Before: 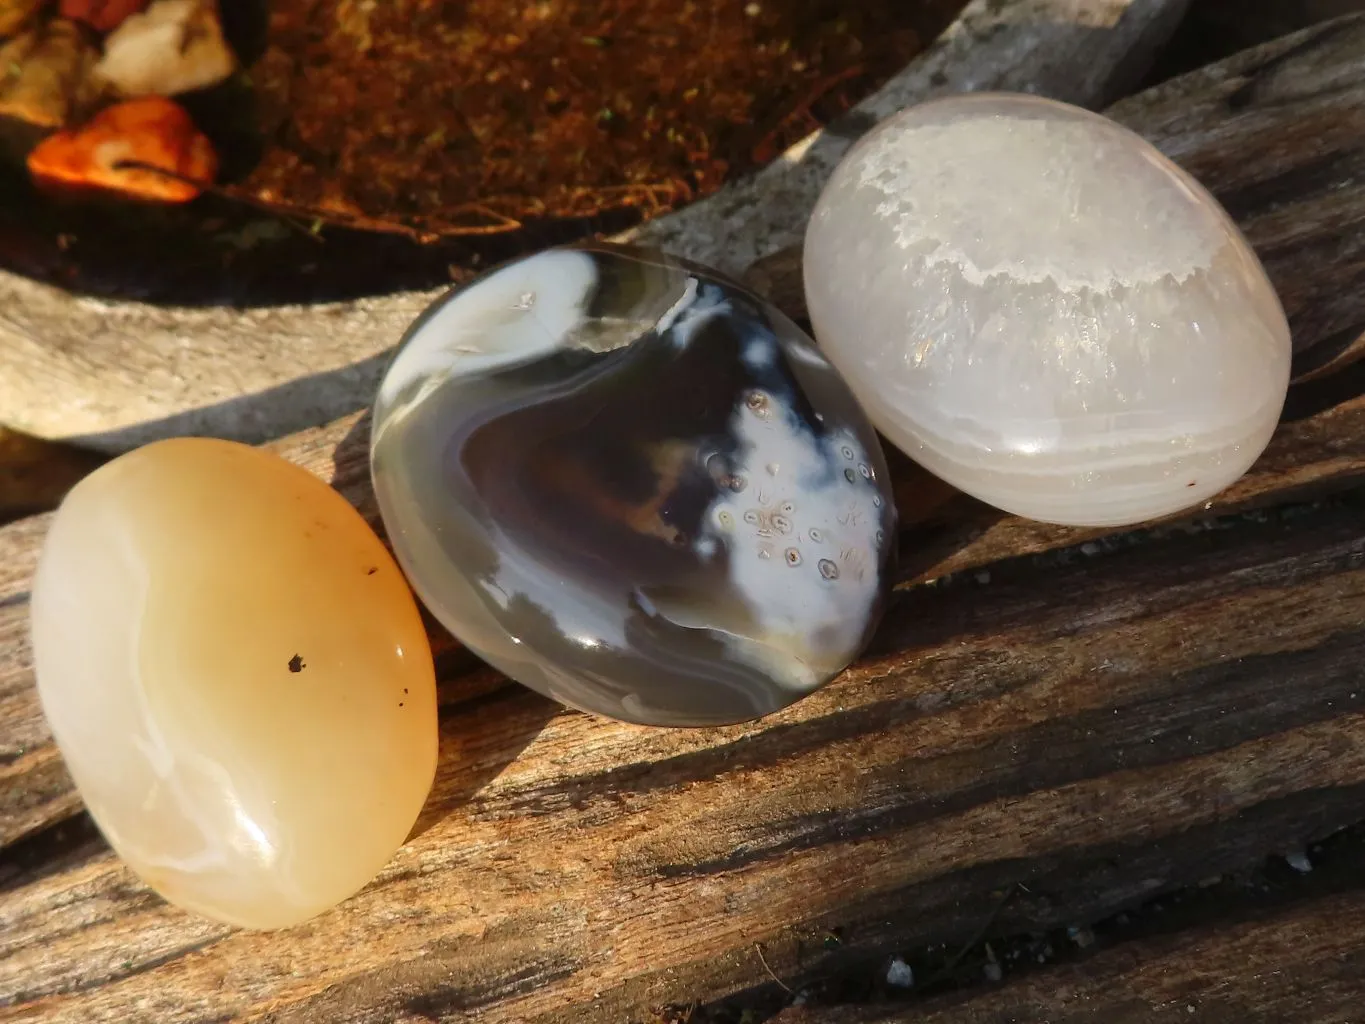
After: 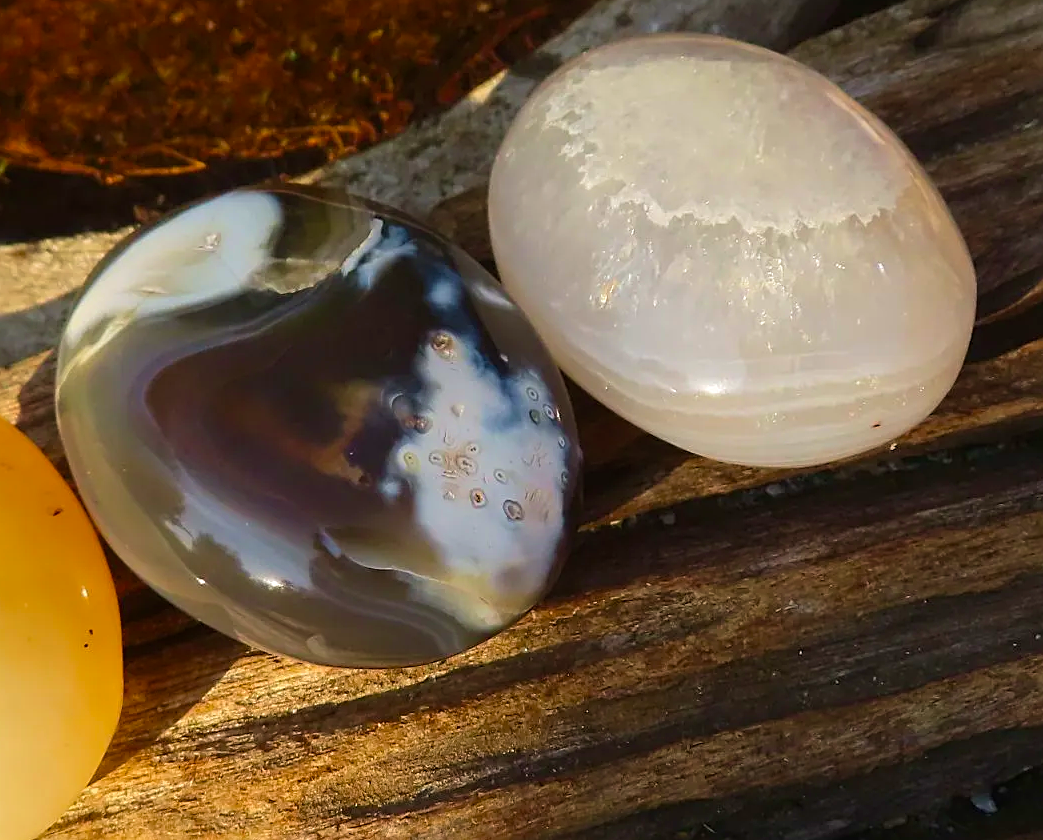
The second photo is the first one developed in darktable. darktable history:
color balance rgb: perceptual saturation grading › global saturation 20%, global vibrance 20%
white balance: emerald 1
crop: left 23.095%, top 5.827%, bottom 11.854%
velvia: strength 29%
sharpen: on, module defaults
tone equalizer: on, module defaults
